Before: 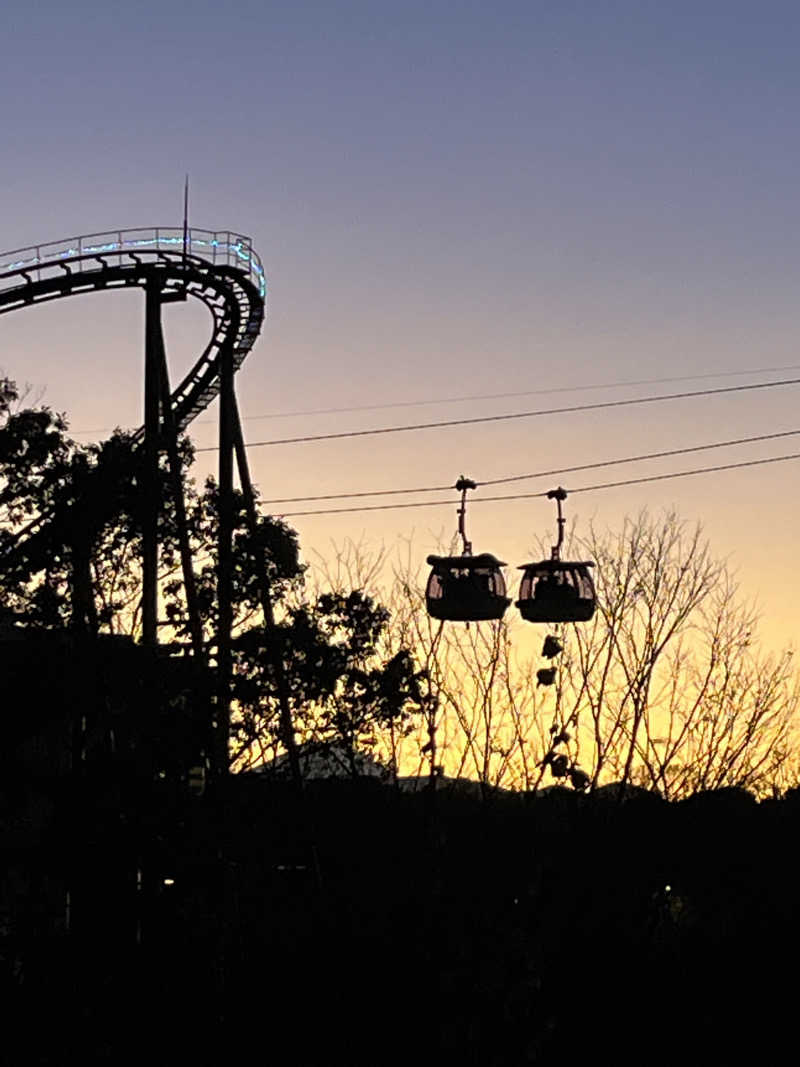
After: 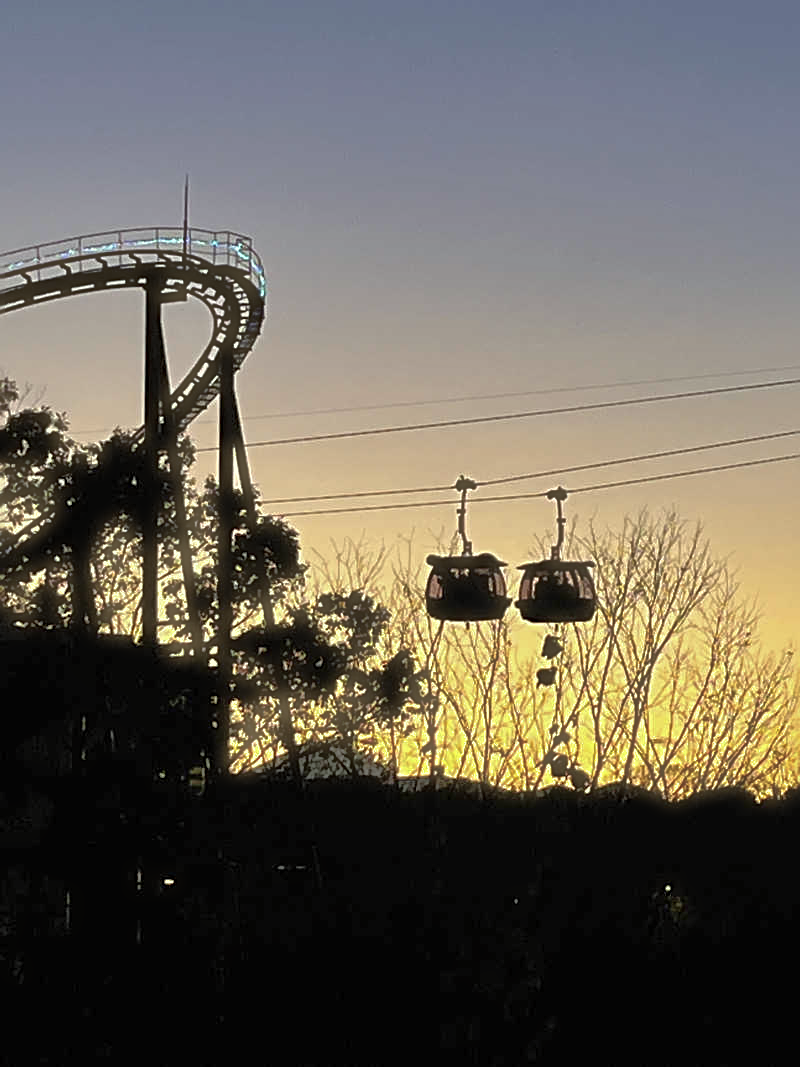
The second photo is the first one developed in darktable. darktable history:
sharpen: on, module defaults
shadows and highlights: on, module defaults
color correction: highlights a* -4.63, highlights b* 5.06, saturation 0.942
haze removal: strength -0.104, compatibility mode true, adaptive false
